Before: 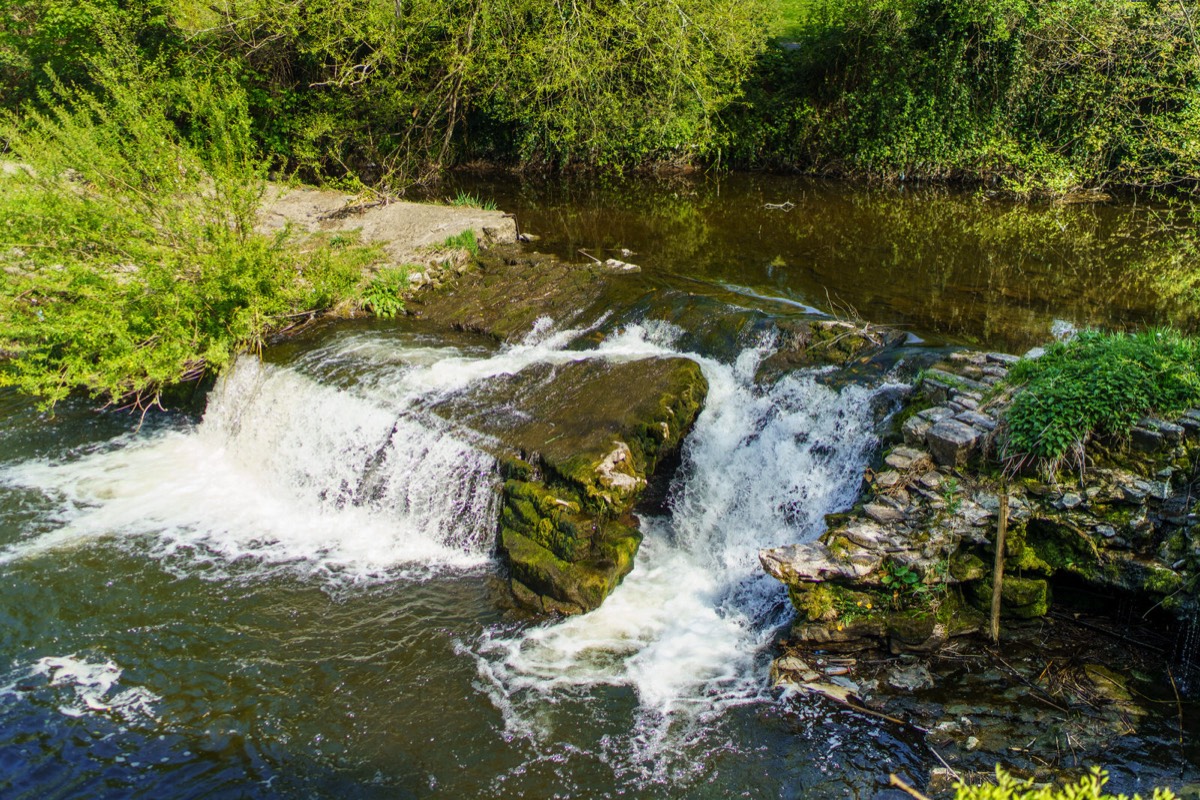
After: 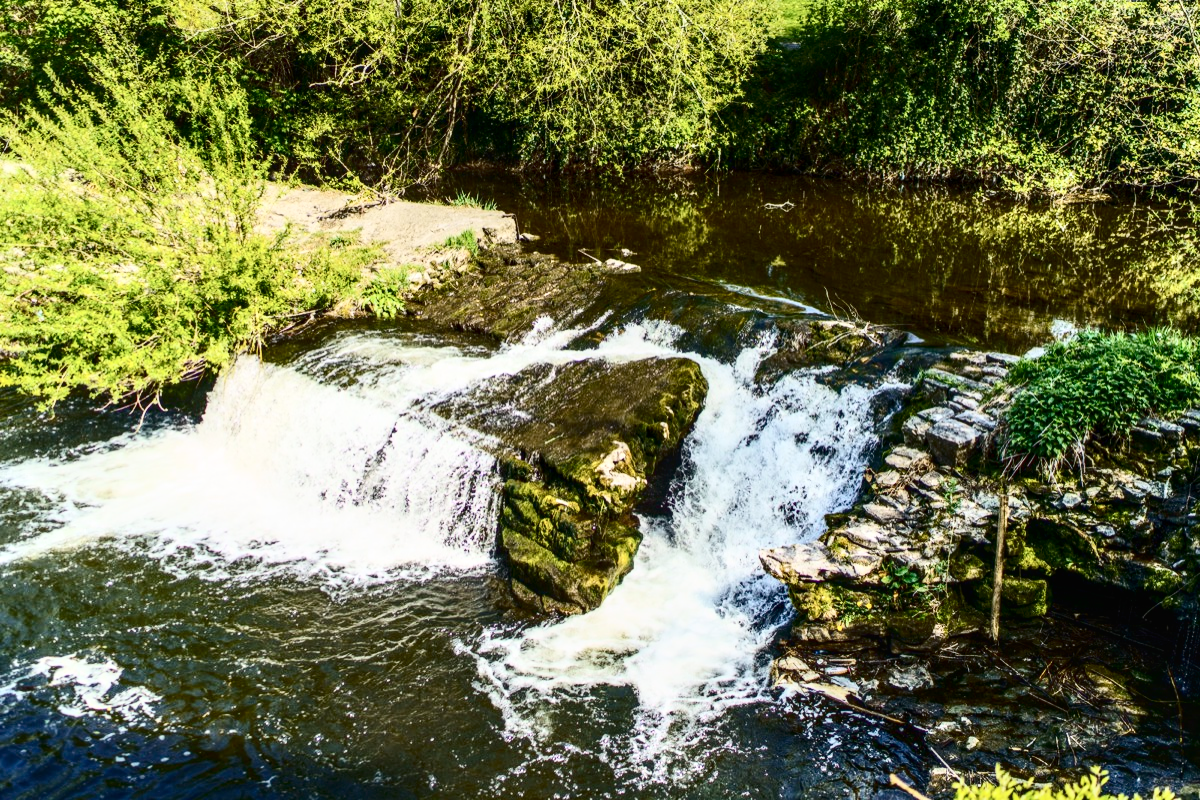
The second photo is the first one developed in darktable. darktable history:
contrast brightness saturation: contrast 0.497, saturation -0.092
local contrast: on, module defaults
color balance rgb: perceptual saturation grading › global saturation 0.99%, global vibrance 20%
levels: levels [0, 0.492, 0.984]
